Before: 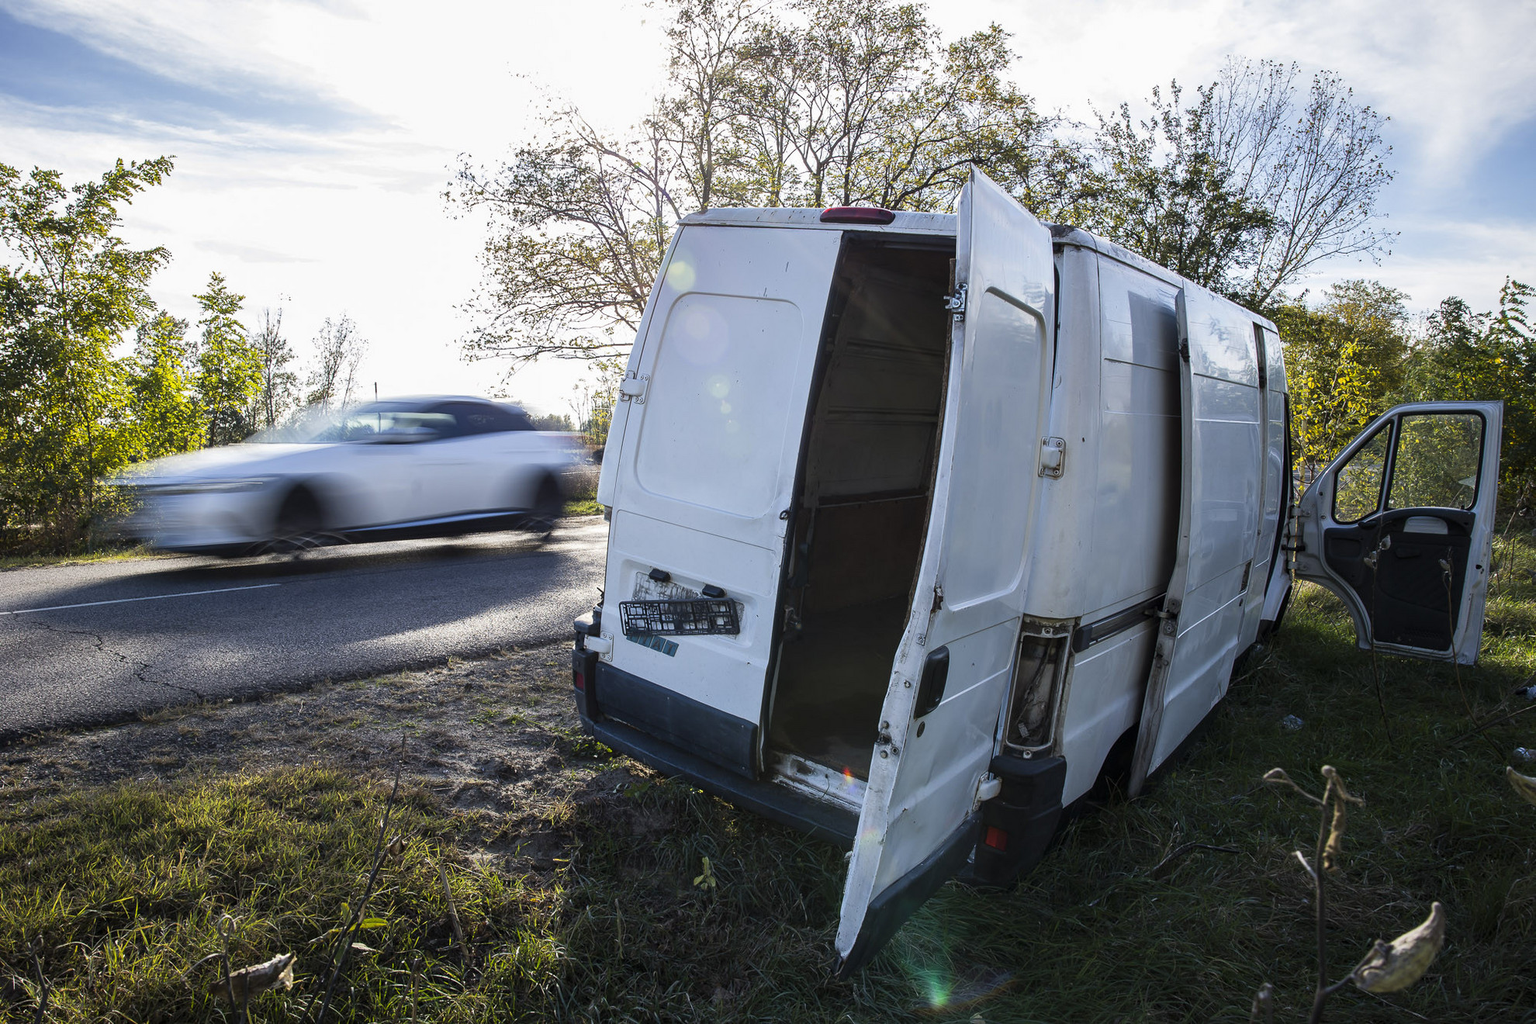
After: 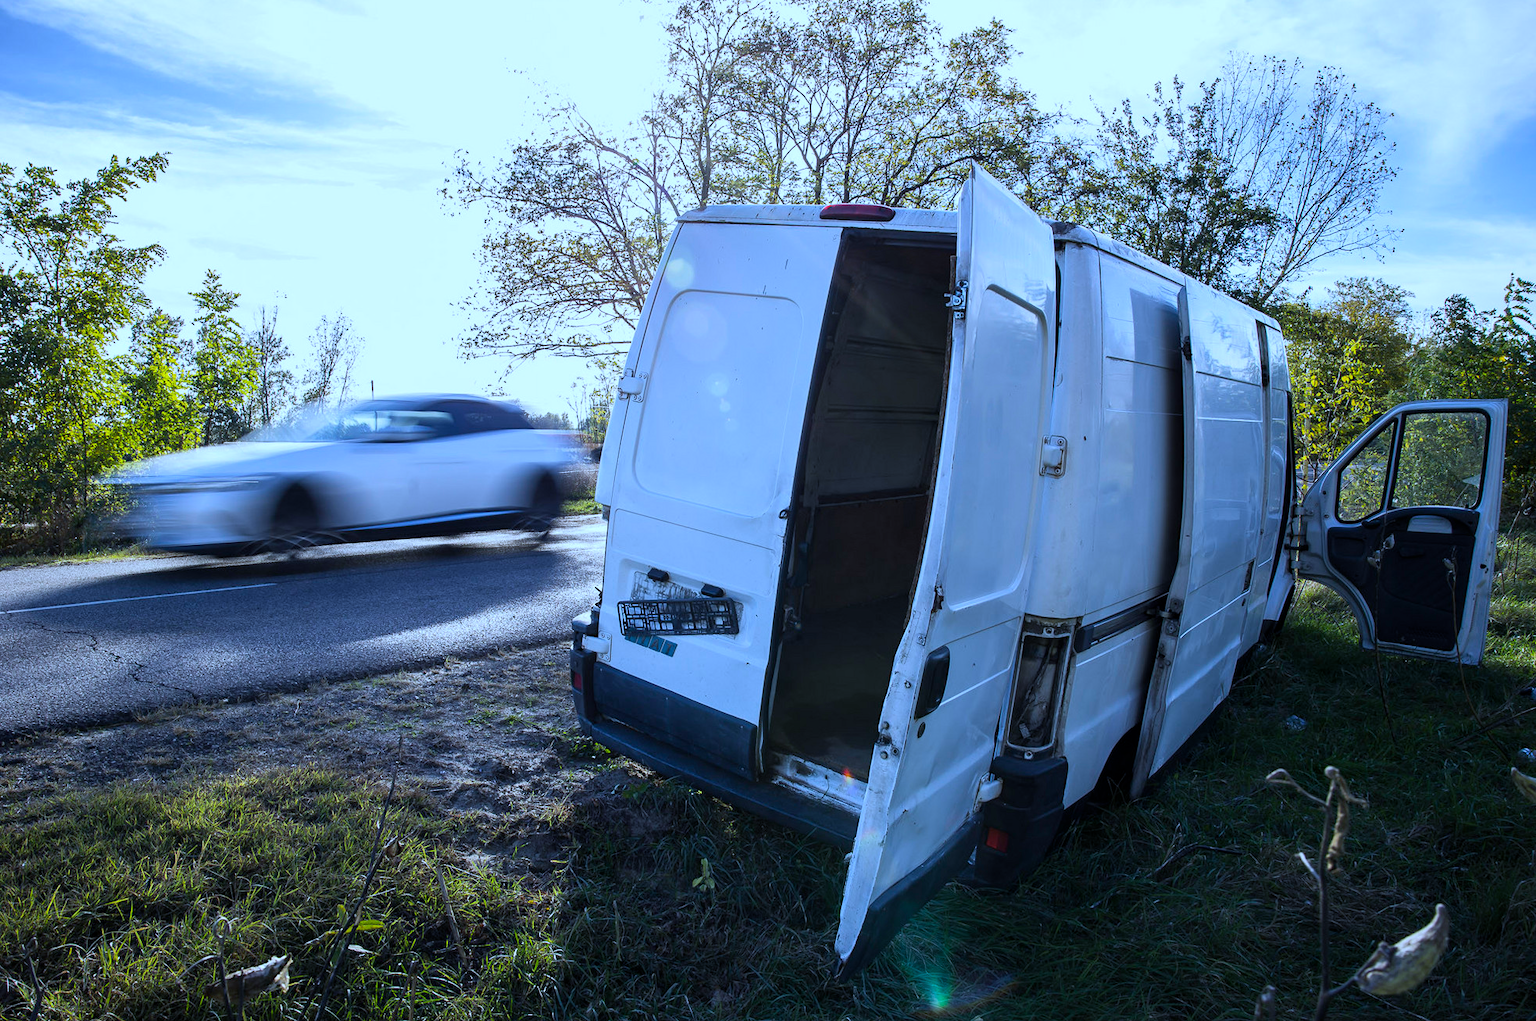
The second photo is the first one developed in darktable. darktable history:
crop: left 0.434%, top 0.485%, right 0.244%, bottom 0.386%
white balance: red 0.871, blue 1.249
